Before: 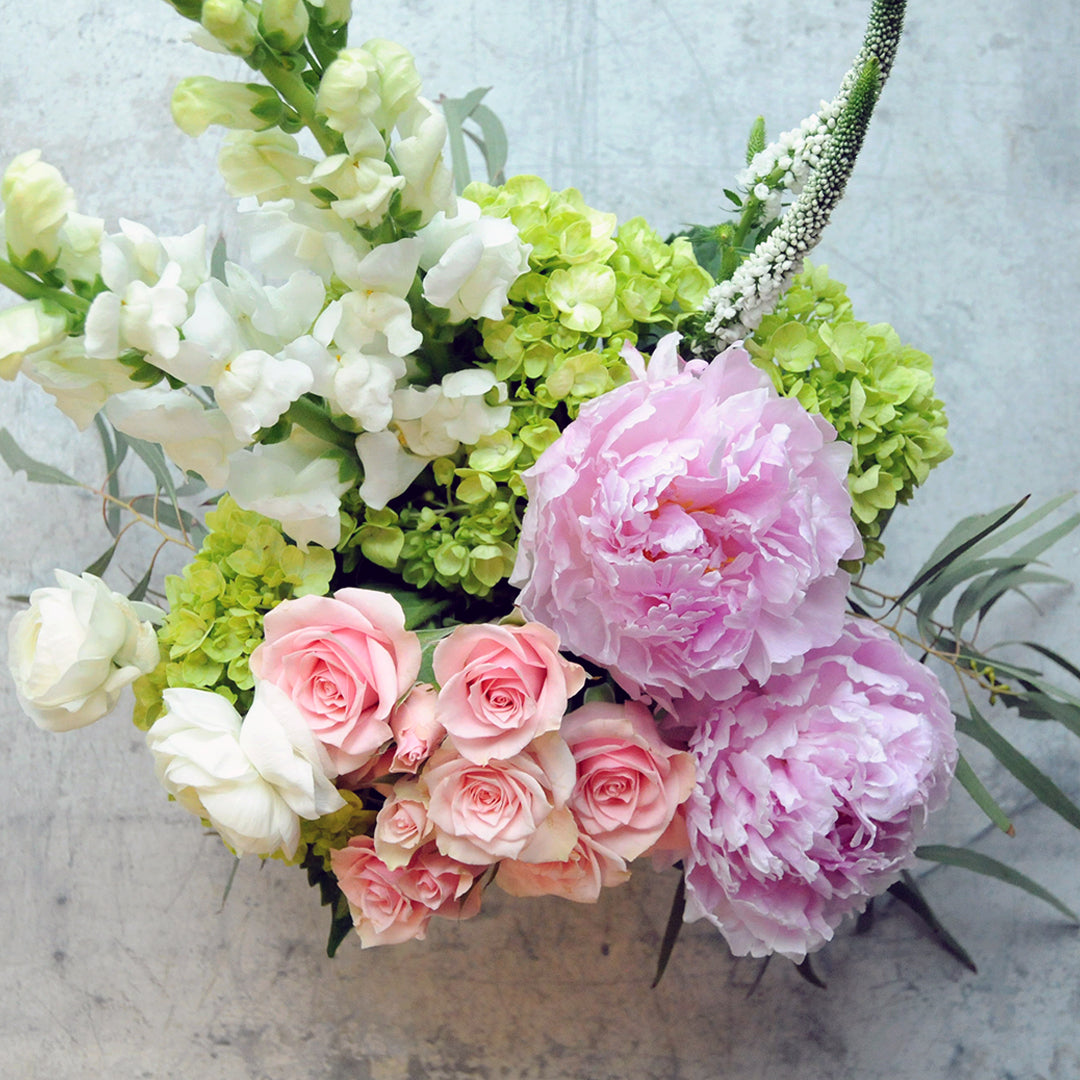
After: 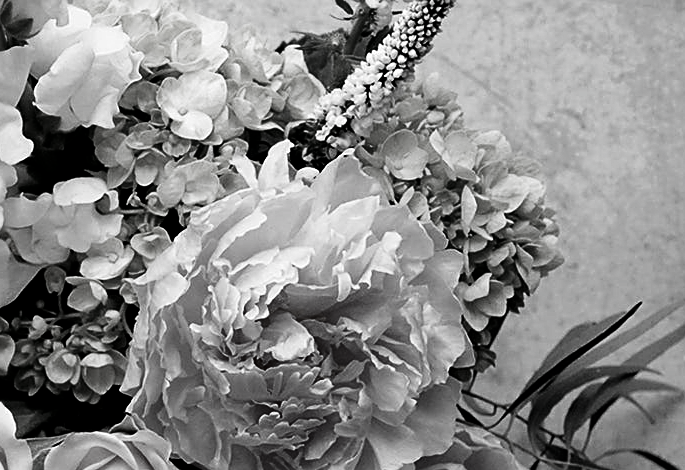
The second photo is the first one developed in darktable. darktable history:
contrast brightness saturation: contrast 0.018, brightness -0.997, saturation -0.981
base curve: curves: ch0 [(0, 0) (0.036, 0.025) (0.121, 0.166) (0.206, 0.329) (0.605, 0.79) (1, 1)], preserve colors none
crop: left 36.05%, top 17.786%, right 0.473%, bottom 38.643%
sharpen: on, module defaults
